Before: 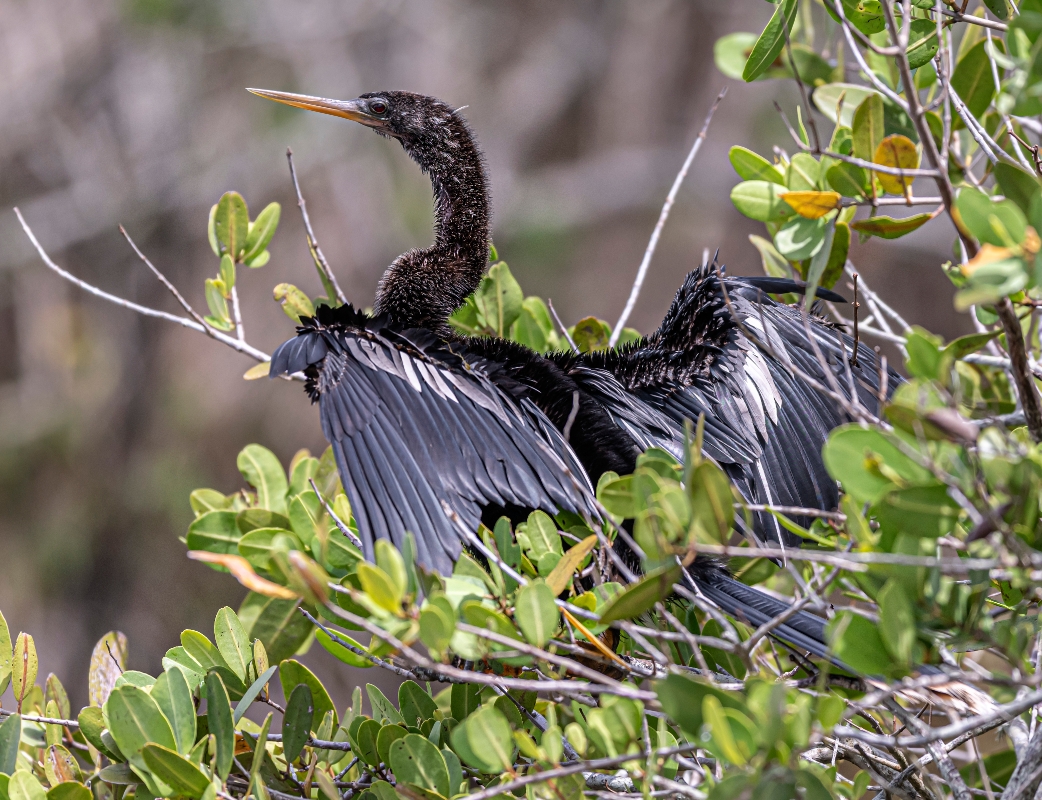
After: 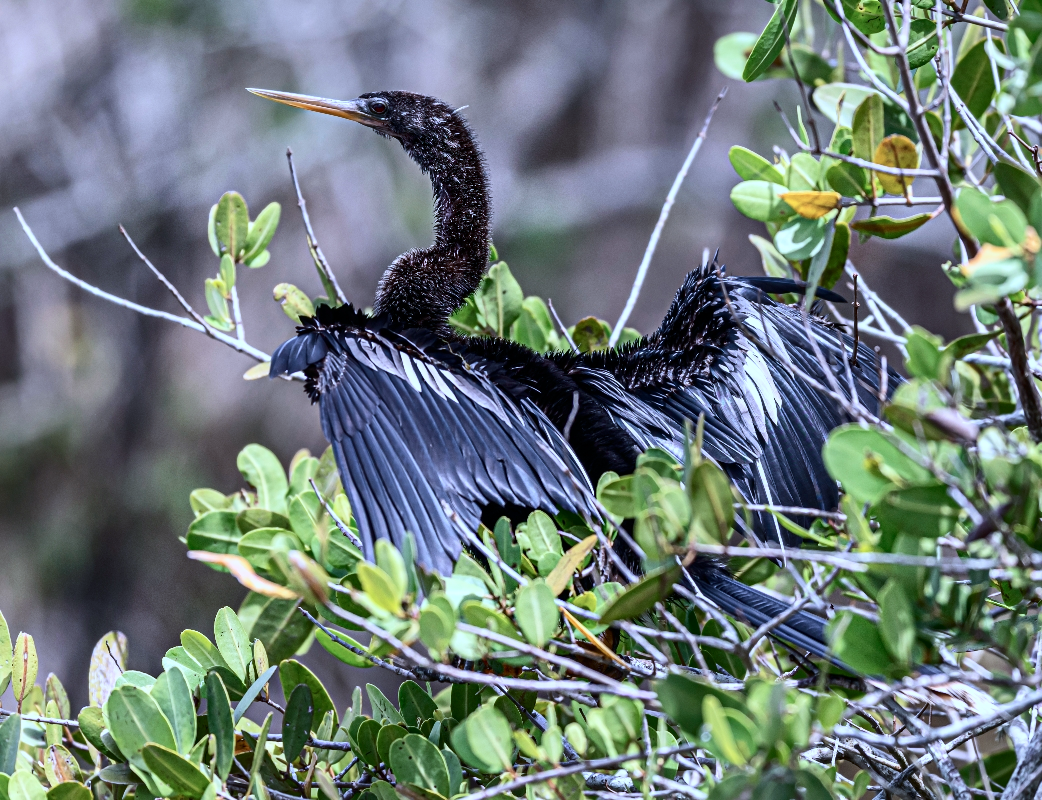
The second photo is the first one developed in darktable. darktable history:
contrast brightness saturation: contrast 0.275
color calibration: illuminant custom, x 0.388, y 0.387, temperature 3815.84 K
